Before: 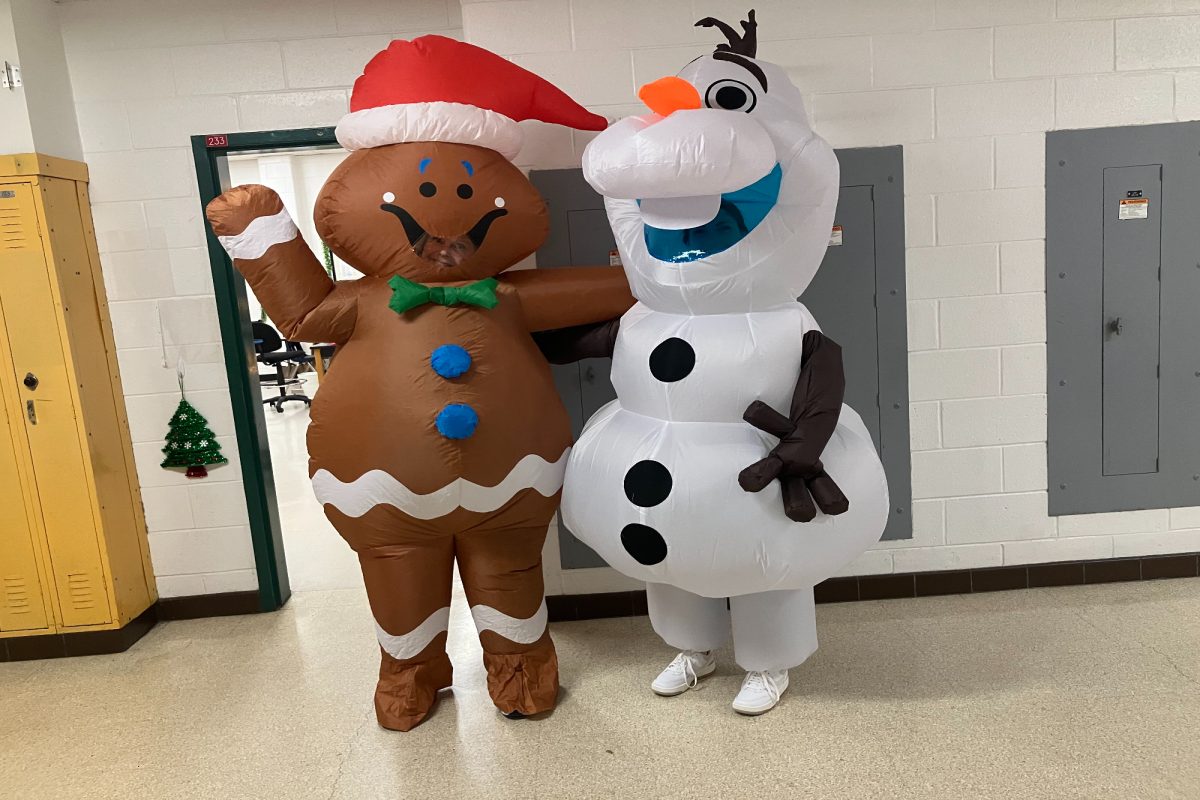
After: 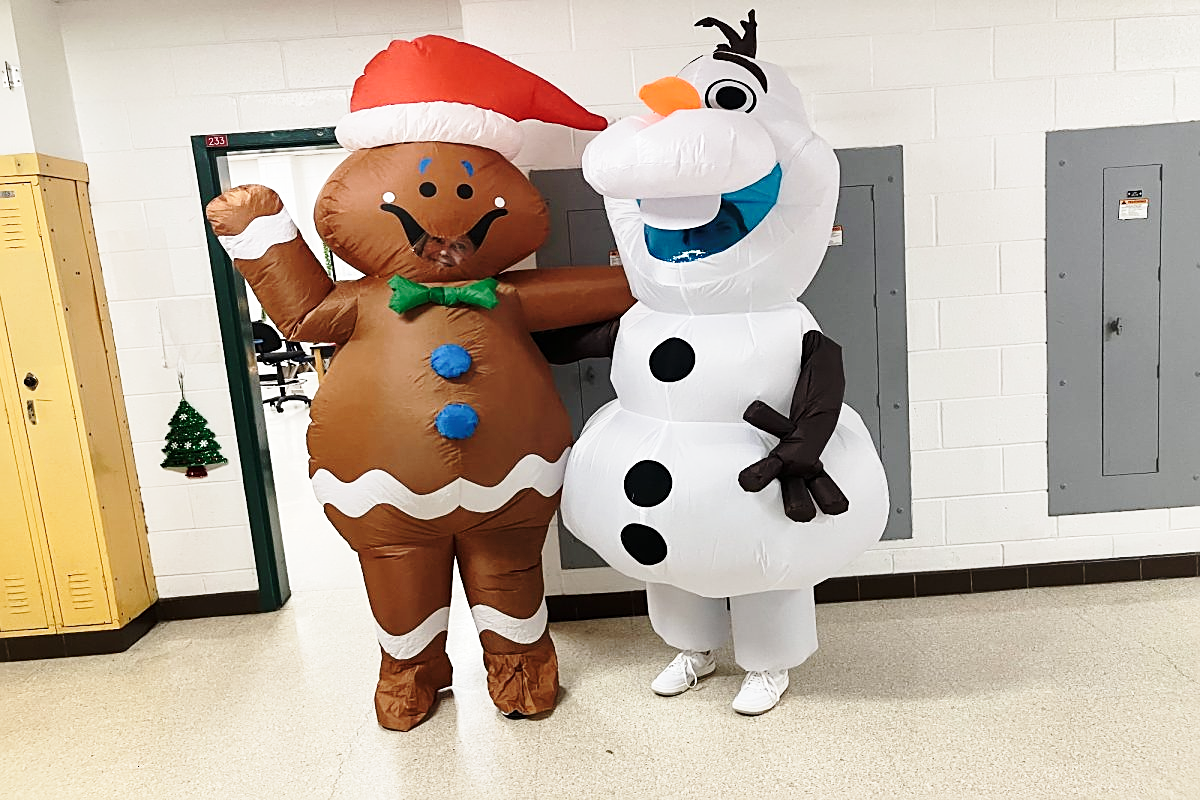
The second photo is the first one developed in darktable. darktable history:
color correction: highlights b* -0.047, saturation 0.827
base curve: curves: ch0 [(0, 0) (0.028, 0.03) (0.121, 0.232) (0.46, 0.748) (0.859, 0.968) (1, 1)], preserve colors none
sharpen: on, module defaults
